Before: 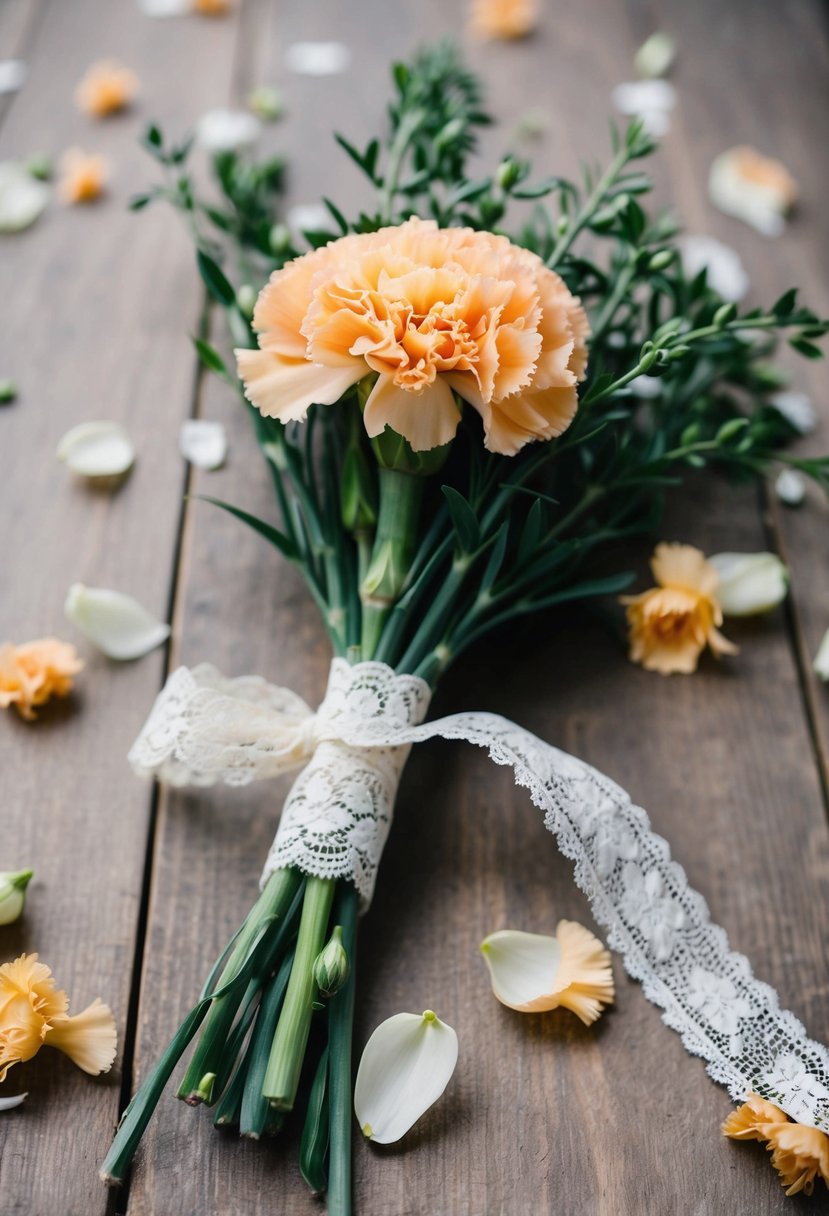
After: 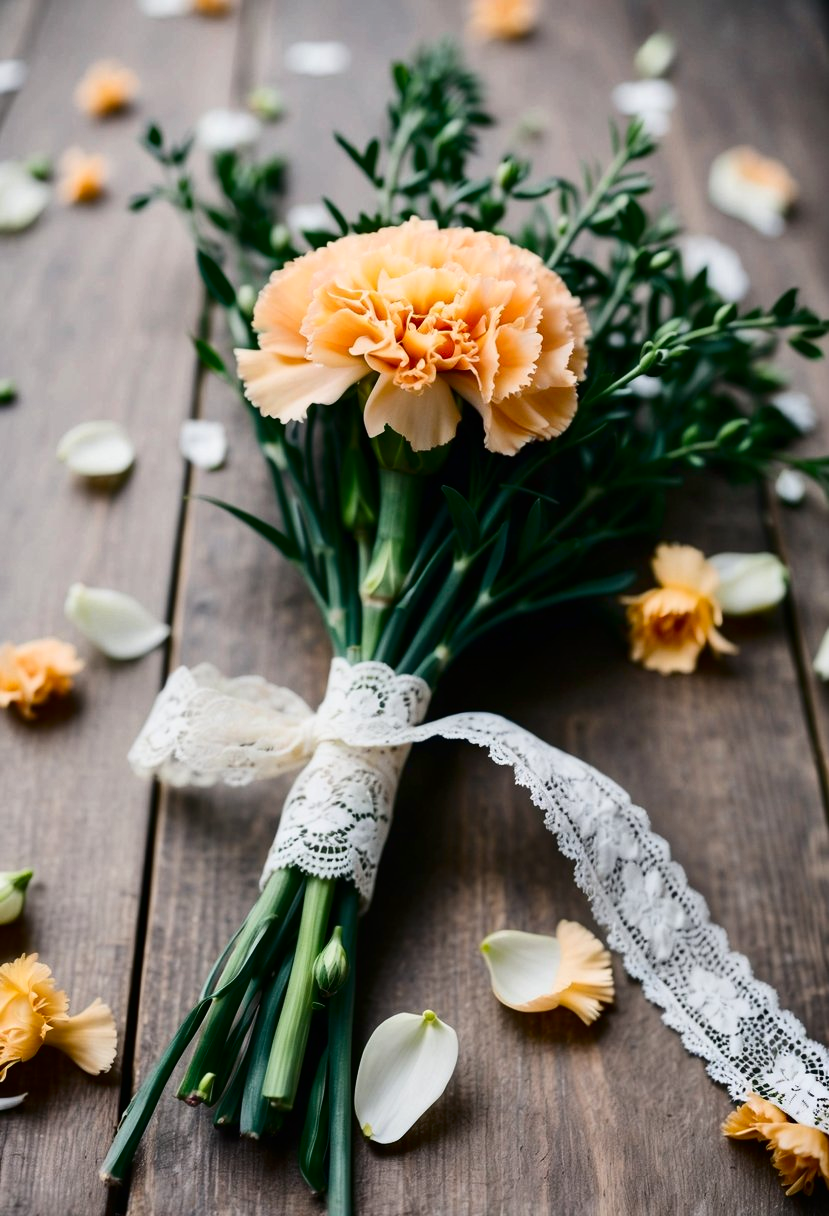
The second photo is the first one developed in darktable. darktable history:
shadows and highlights: shadows 49.28, highlights -41.42, soften with gaussian
contrast brightness saturation: contrast 0.2, brightness -0.106, saturation 0.098
